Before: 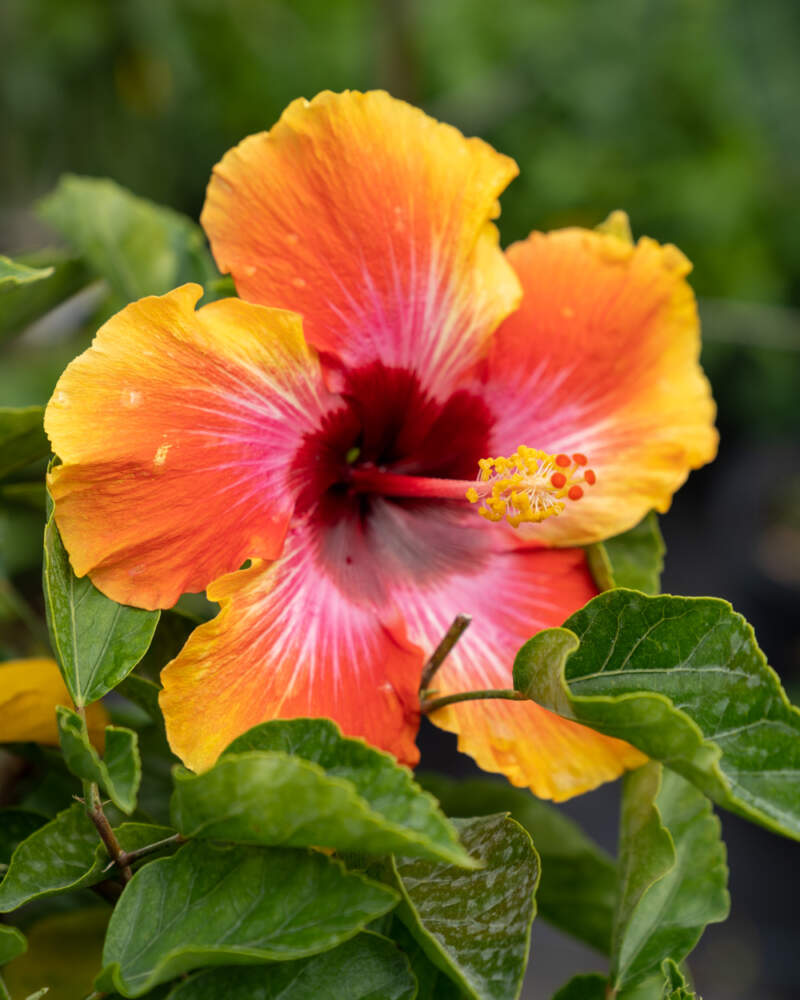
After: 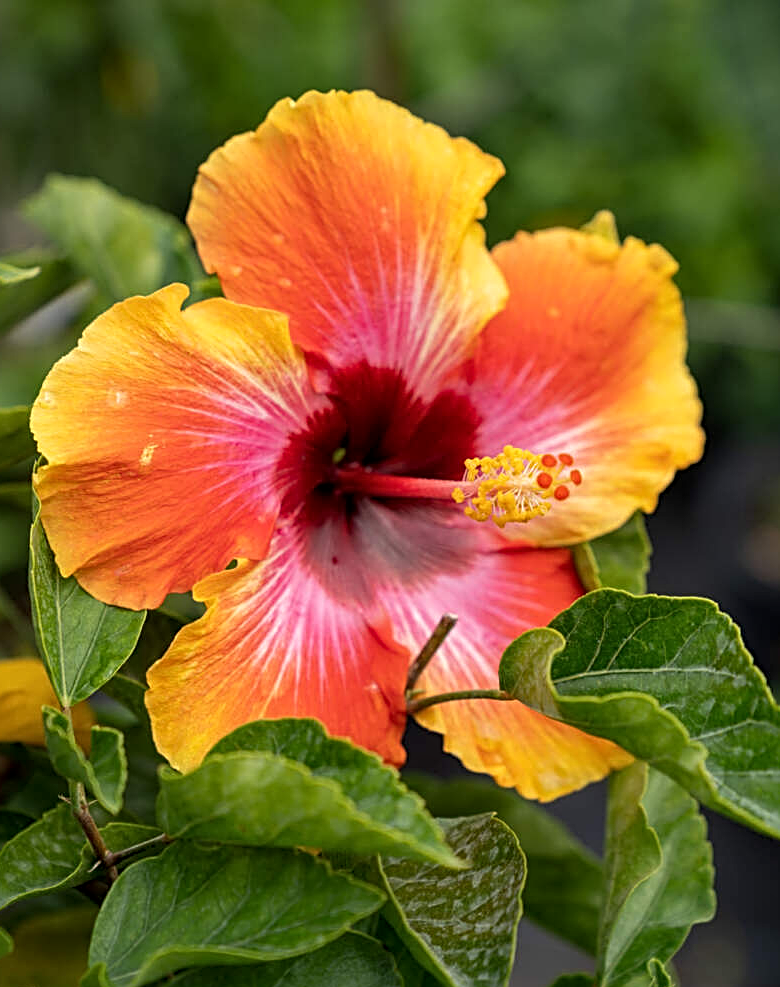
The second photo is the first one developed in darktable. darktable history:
sharpen: radius 2.531, amount 0.628
crop and rotate: left 1.774%, right 0.633%, bottom 1.28%
local contrast: highlights 100%, shadows 100%, detail 120%, midtone range 0.2
